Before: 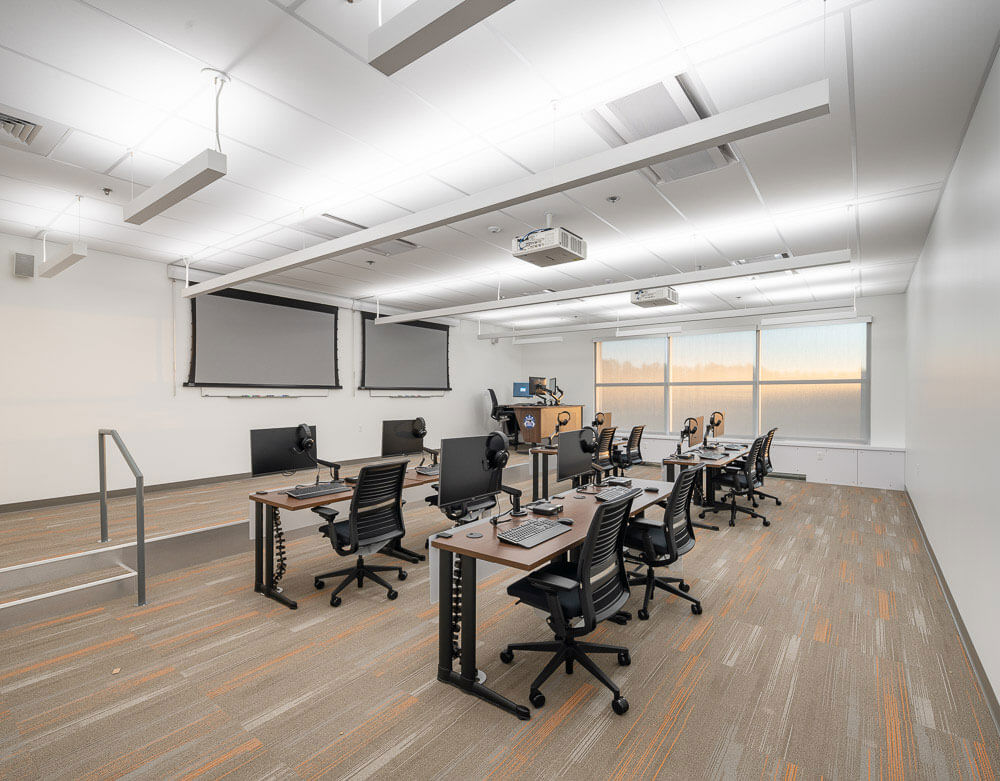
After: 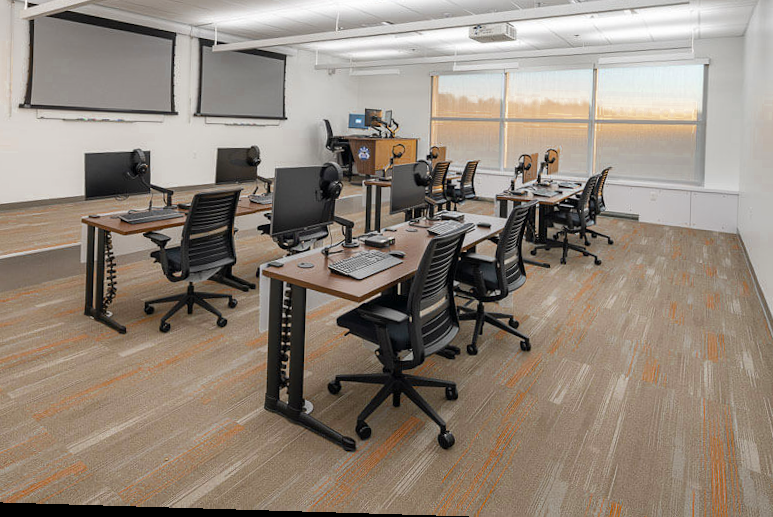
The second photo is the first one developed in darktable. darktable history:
crop and rotate: left 17.299%, top 35.115%, right 7.015%, bottom 1.024%
color zones: curves: ch0 [(0.11, 0.396) (0.195, 0.36) (0.25, 0.5) (0.303, 0.412) (0.357, 0.544) (0.75, 0.5) (0.967, 0.328)]; ch1 [(0, 0.468) (0.112, 0.512) (0.202, 0.6) (0.25, 0.5) (0.307, 0.352) (0.357, 0.544) (0.75, 0.5) (0.963, 0.524)]
rotate and perspective: rotation 1.72°, automatic cropping off
